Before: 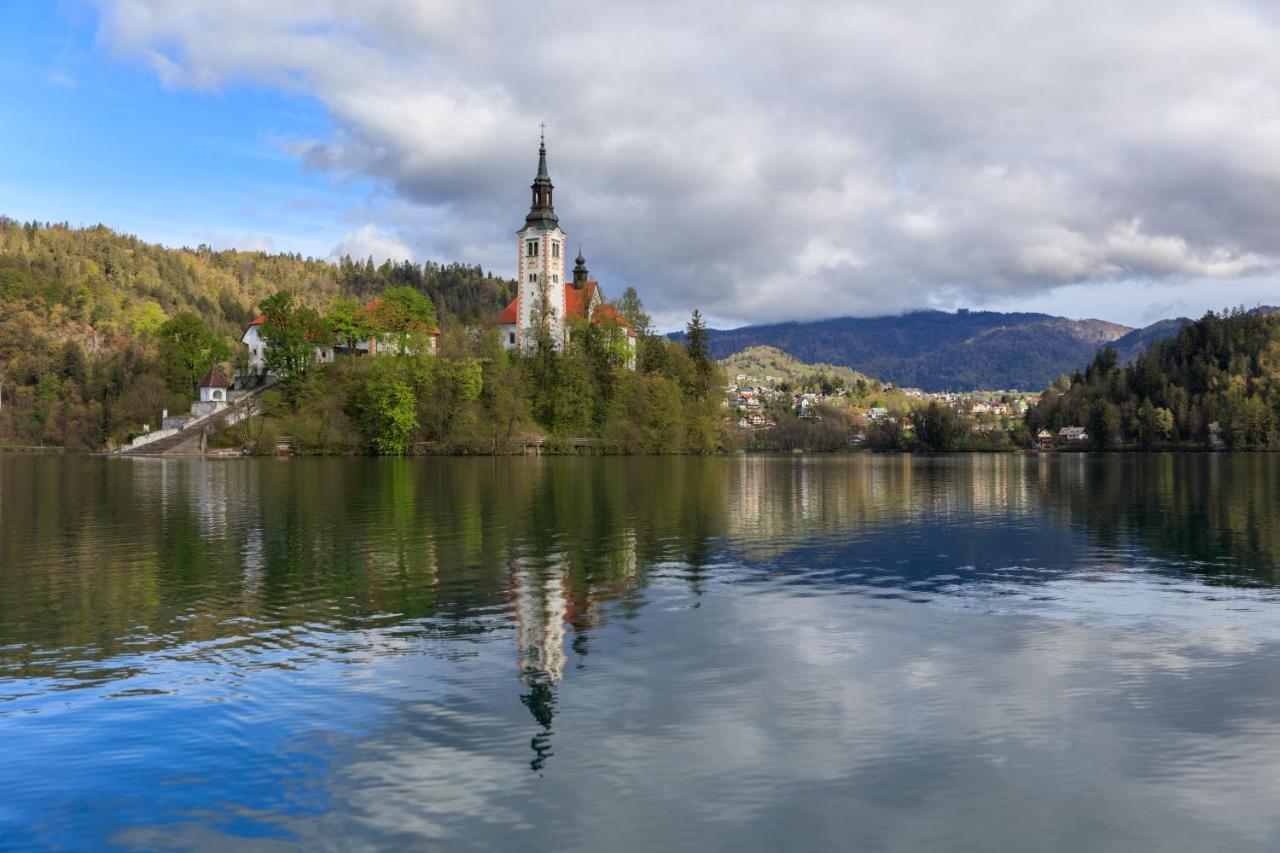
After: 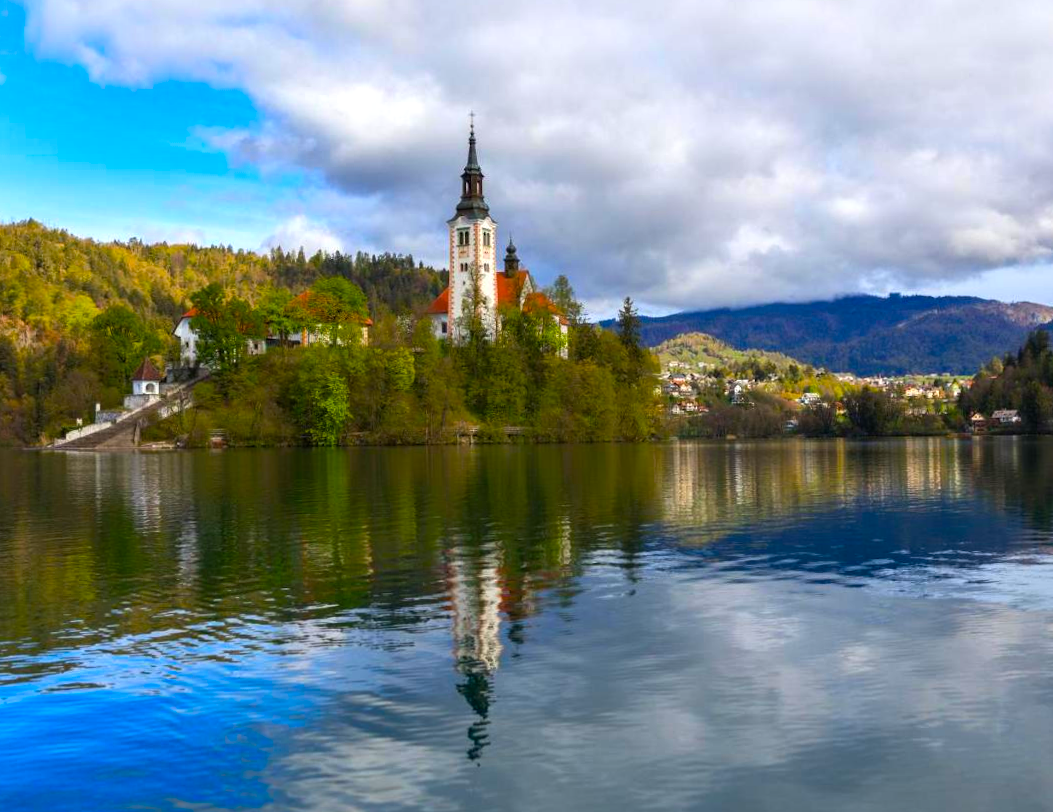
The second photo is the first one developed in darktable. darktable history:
crop and rotate: angle 0.685°, left 4.487%, top 0.606%, right 11.709%, bottom 2.457%
color balance rgb: linear chroma grading › shadows 10.204%, linear chroma grading › highlights 9.997%, linear chroma grading › global chroma 14.751%, linear chroma grading › mid-tones 14.781%, perceptual saturation grading › global saturation 25.177%, perceptual brilliance grading › global brilliance 15.598%, perceptual brilliance grading › shadows -35.631%, contrast -10.067%
